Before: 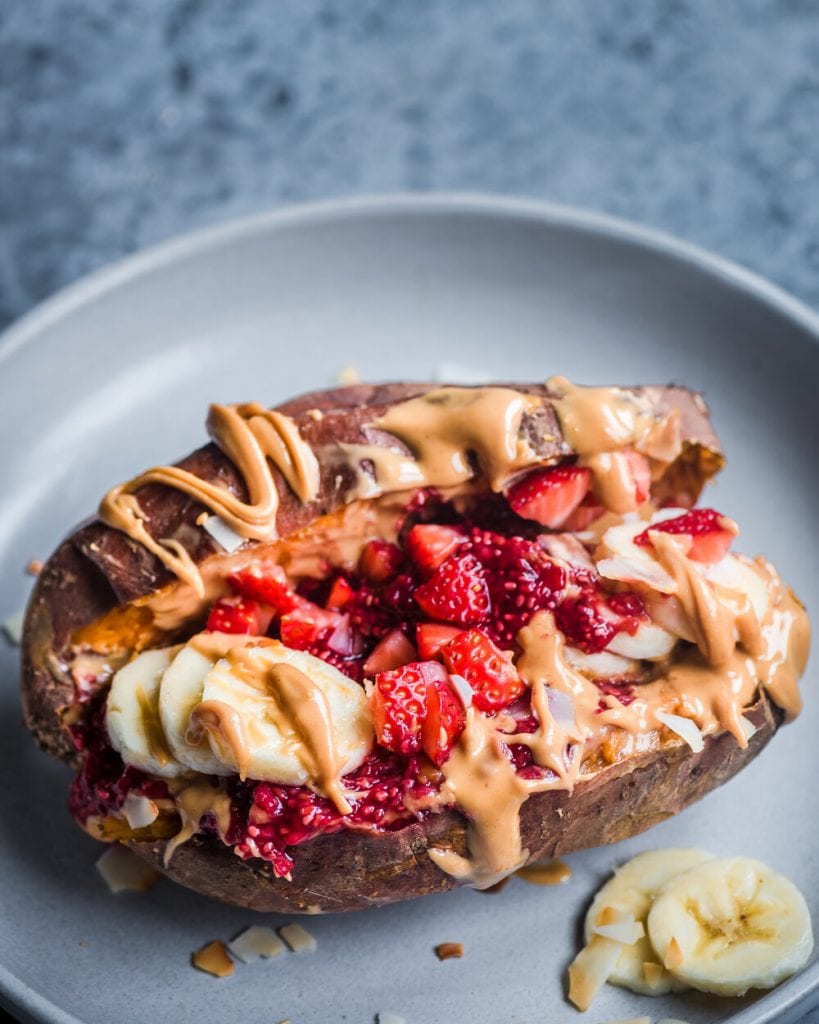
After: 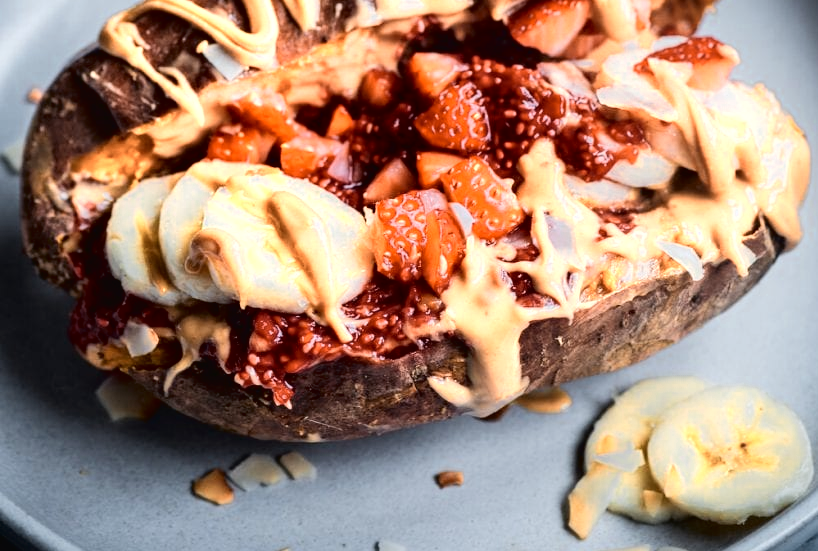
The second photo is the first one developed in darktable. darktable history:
crop and rotate: top 46.095%, right 0.1%
color zones: curves: ch0 [(0.018, 0.548) (0.197, 0.654) (0.425, 0.447) (0.605, 0.658) (0.732, 0.579)]; ch1 [(0.105, 0.531) (0.224, 0.531) (0.386, 0.39) (0.618, 0.456) (0.732, 0.456) (0.956, 0.421)]; ch2 [(0.039, 0.583) (0.215, 0.465) (0.399, 0.544) (0.465, 0.548) (0.614, 0.447) (0.724, 0.43) (0.882, 0.623) (0.956, 0.632)]
tone curve: curves: ch0 [(0, 0.019) (0.11, 0.036) (0.259, 0.214) (0.378, 0.365) (0.499, 0.529) (1, 1)], color space Lab, independent channels, preserve colors none
